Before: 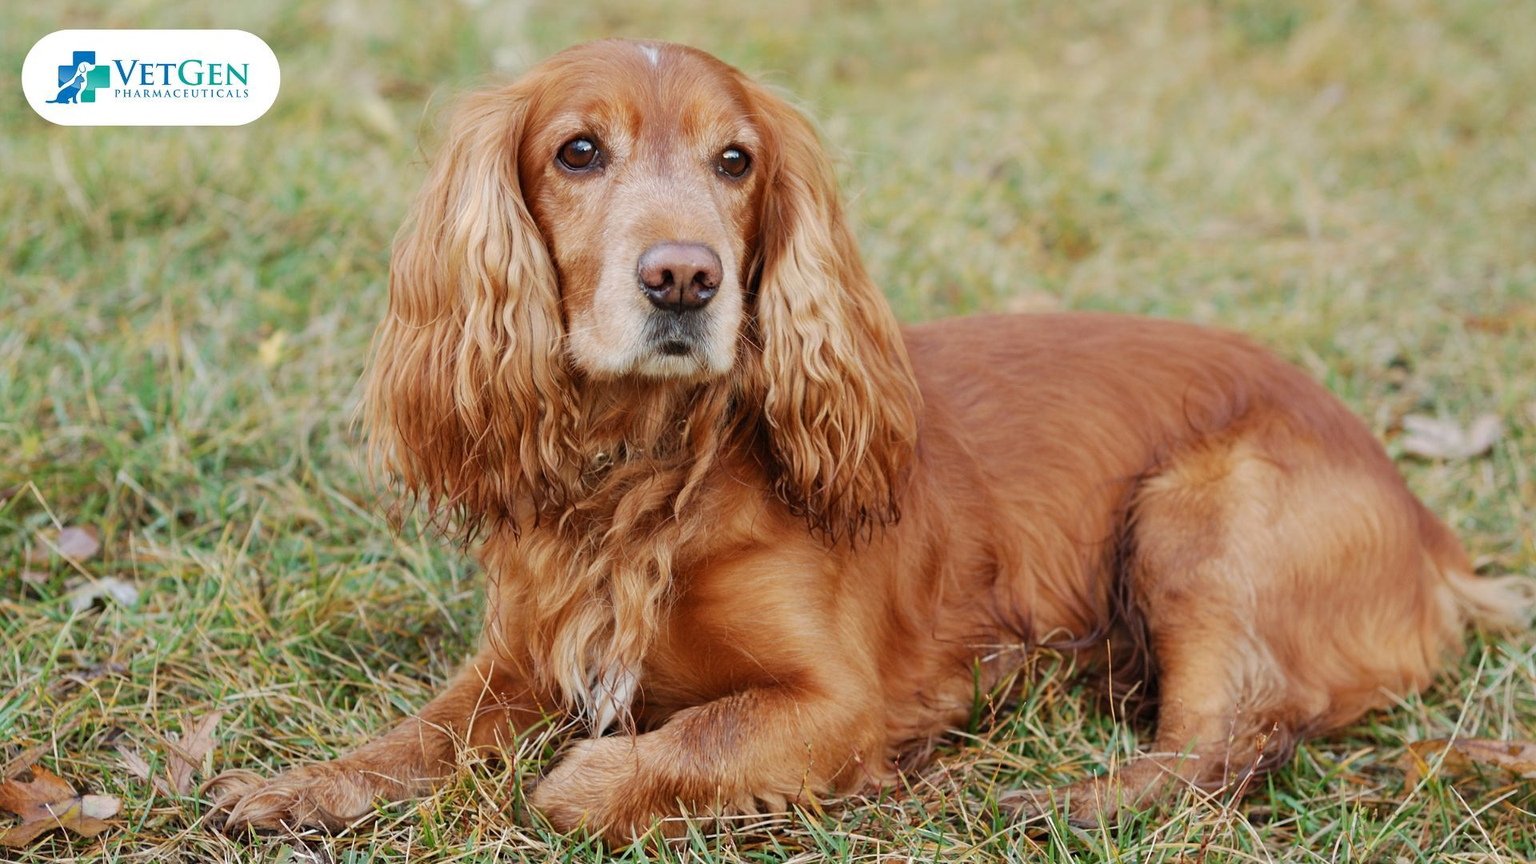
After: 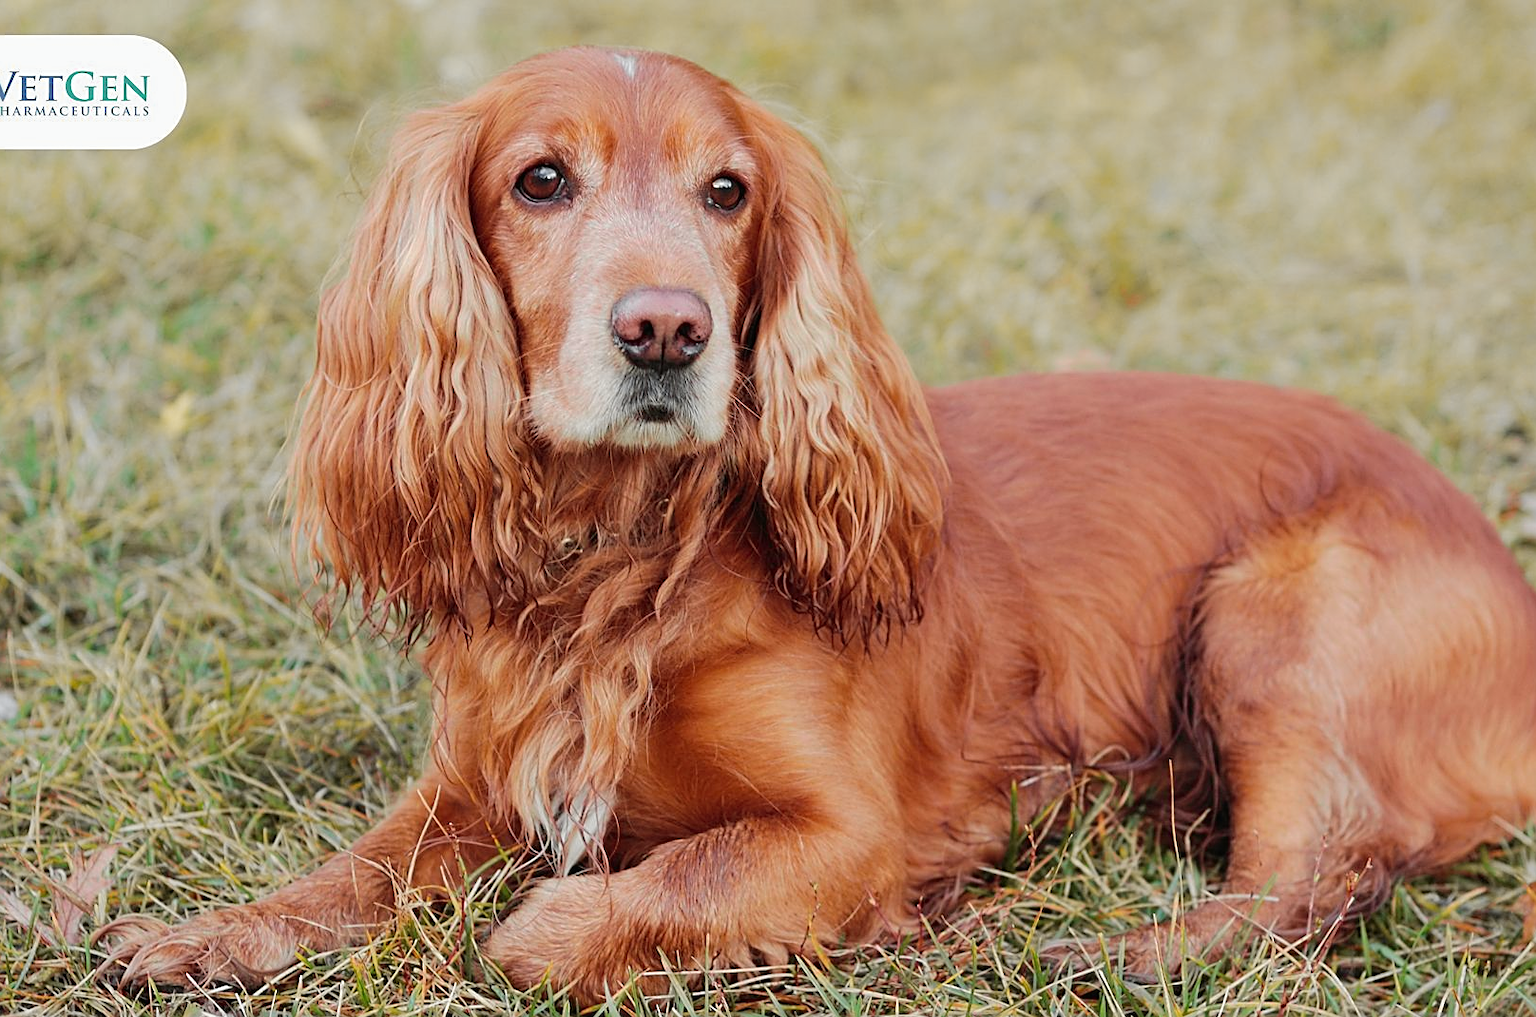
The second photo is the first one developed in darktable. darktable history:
crop: left 8.026%, right 7.374%
sharpen: on, module defaults
tone curve: curves: ch0 [(0, 0.012) (0.036, 0.035) (0.274, 0.288) (0.504, 0.536) (0.844, 0.84) (1, 0.983)]; ch1 [(0, 0) (0.389, 0.403) (0.462, 0.486) (0.499, 0.498) (0.511, 0.502) (0.536, 0.547) (0.567, 0.588) (0.626, 0.645) (0.749, 0.781) (1, 1)]; ch2 [(0, 0) (0.457, 0.486) (0.5, 0.5) (0.56, 0.551) (0.615, 0.607) (0.704, 0.732) (1, 1)], color space Lab, independent channels, preserve colors none
